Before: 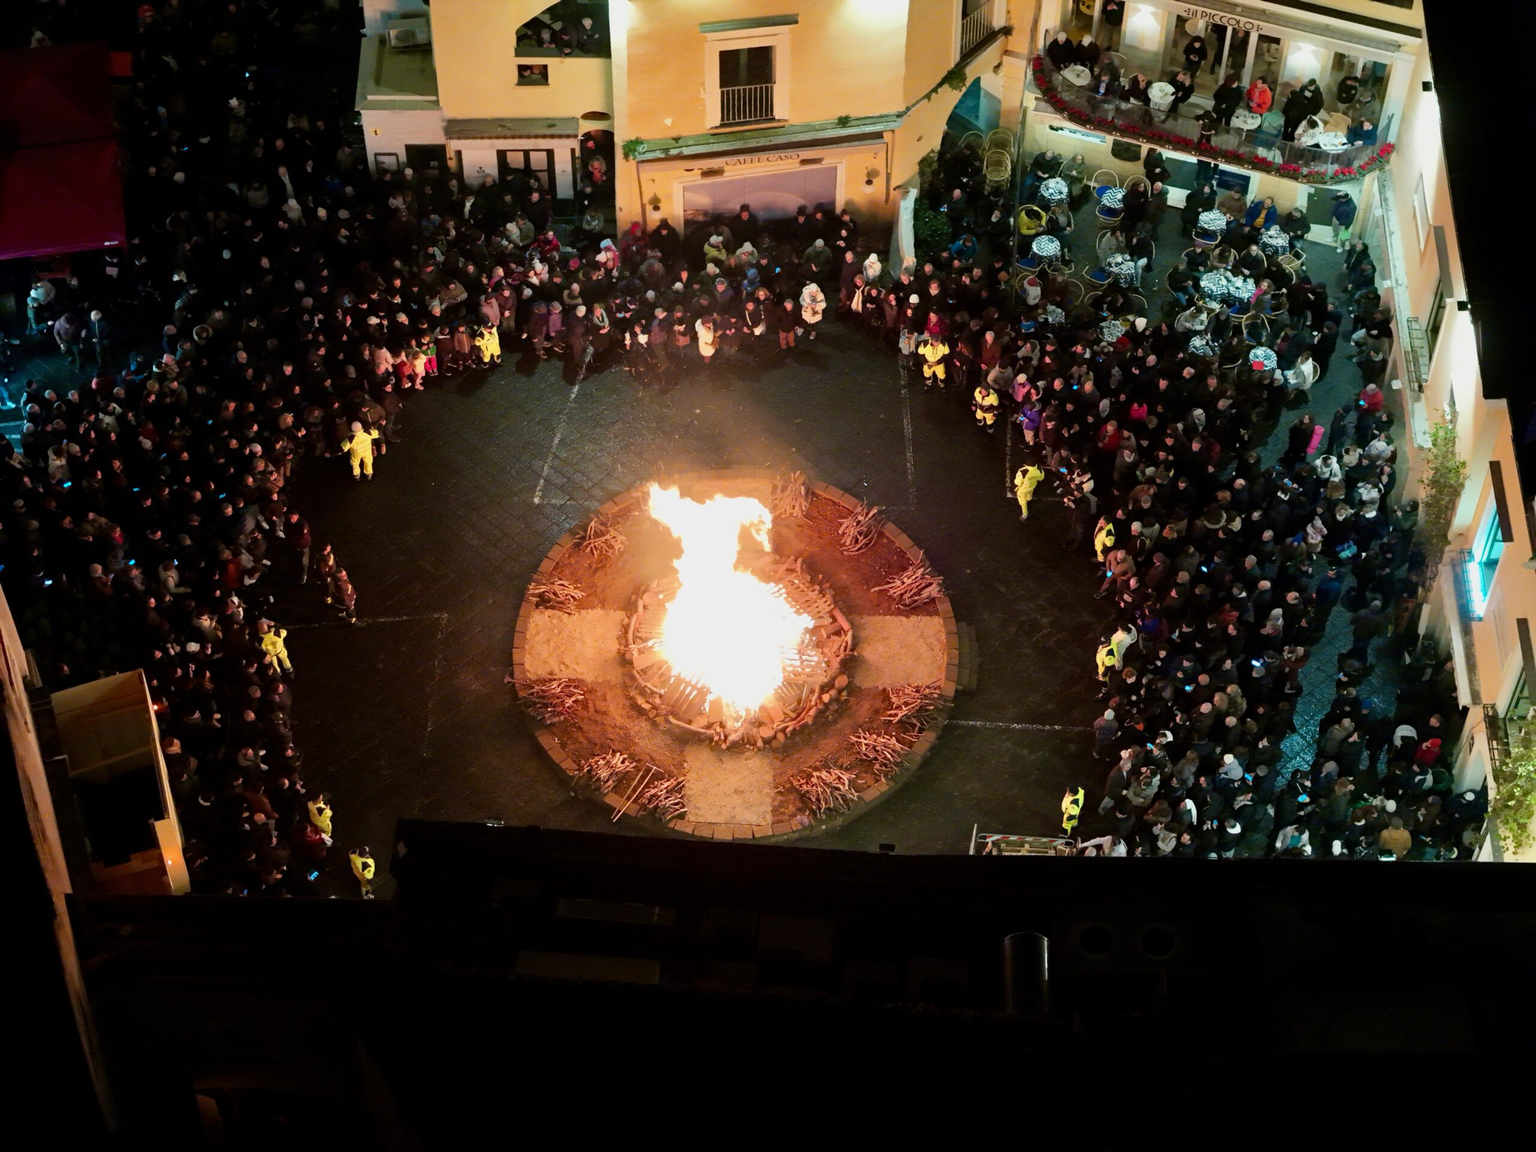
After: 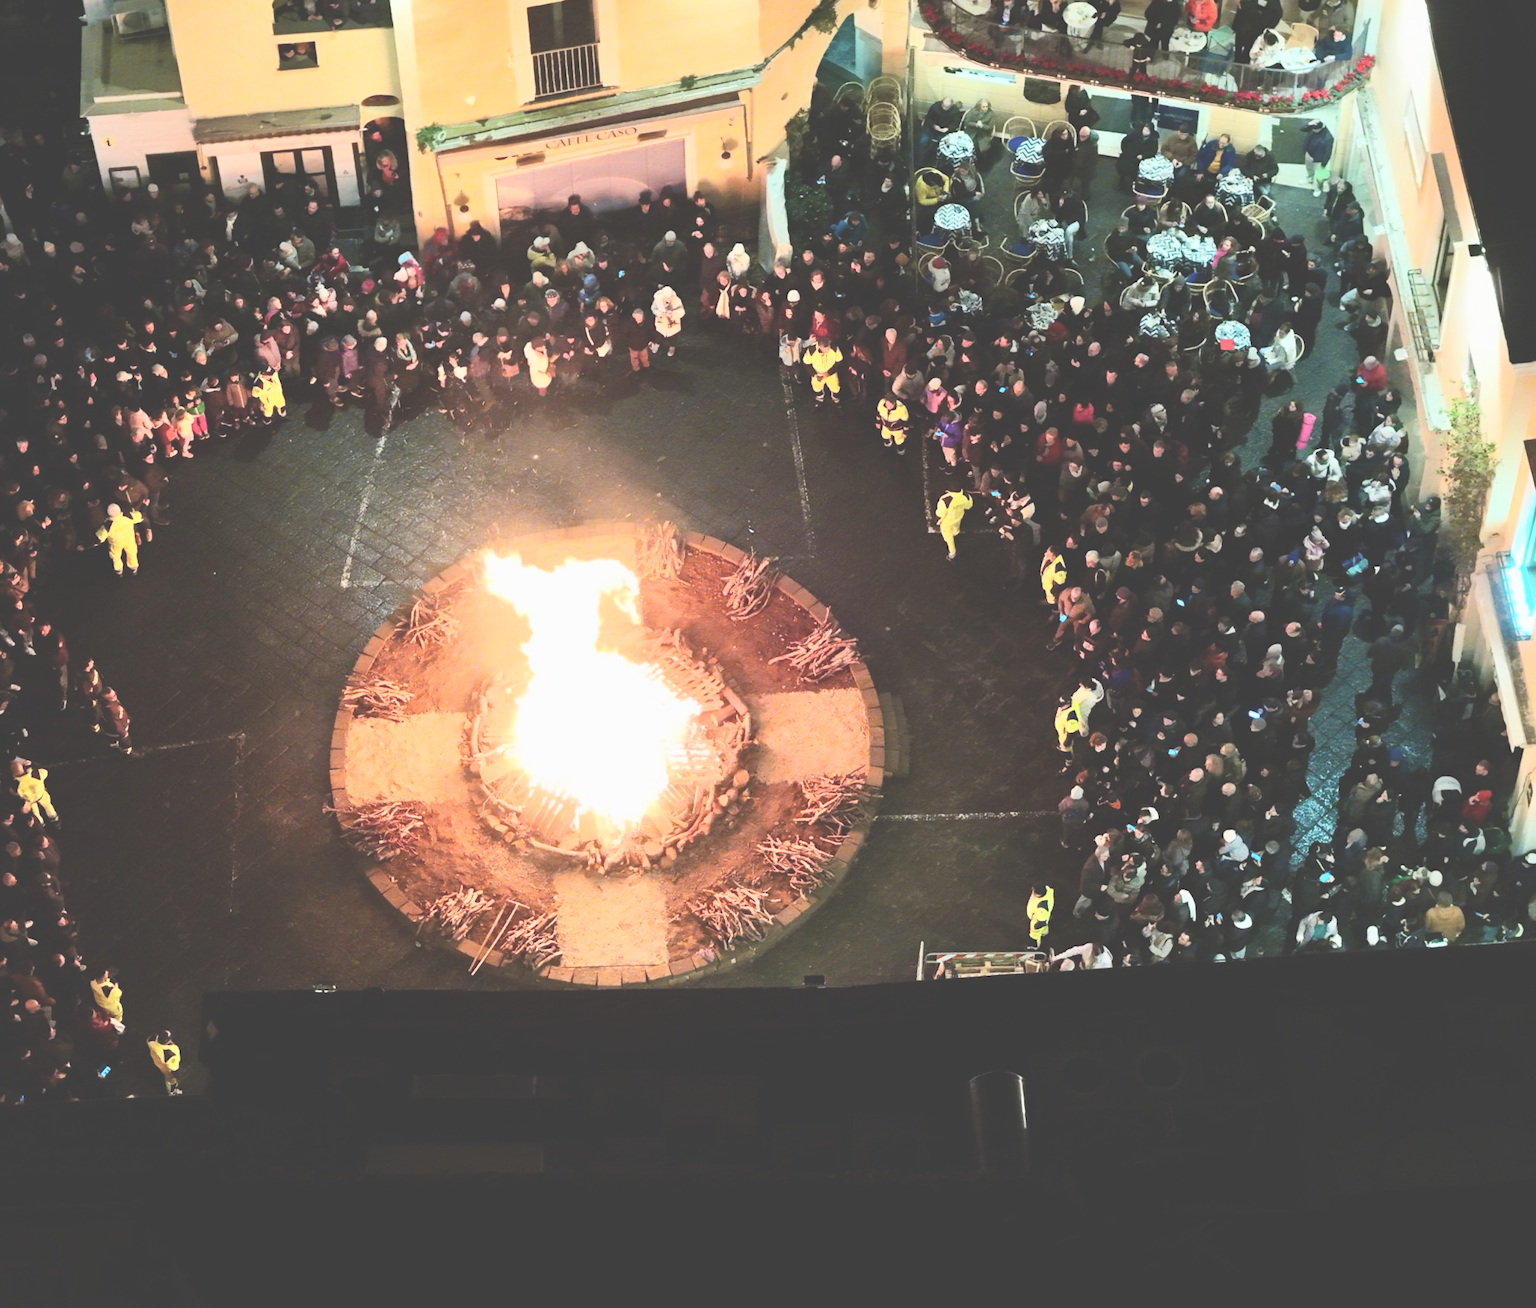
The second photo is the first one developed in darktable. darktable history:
rotate and perspective: rotation -4.57°, crop left 0.054, crop right 0.944, crop top 0.087, crop bottom 0.914
shadows and highlights: radius 125.46, shadows 21.19, highlights -21.19, low approximation 0.01
contrast brightness saturation: contrast 0.39, brightness 0.53
crop and rotate: left 14.584%
exposure: black level correction -0.023, exposure -0.039 EV, compensate highlight preservation false
